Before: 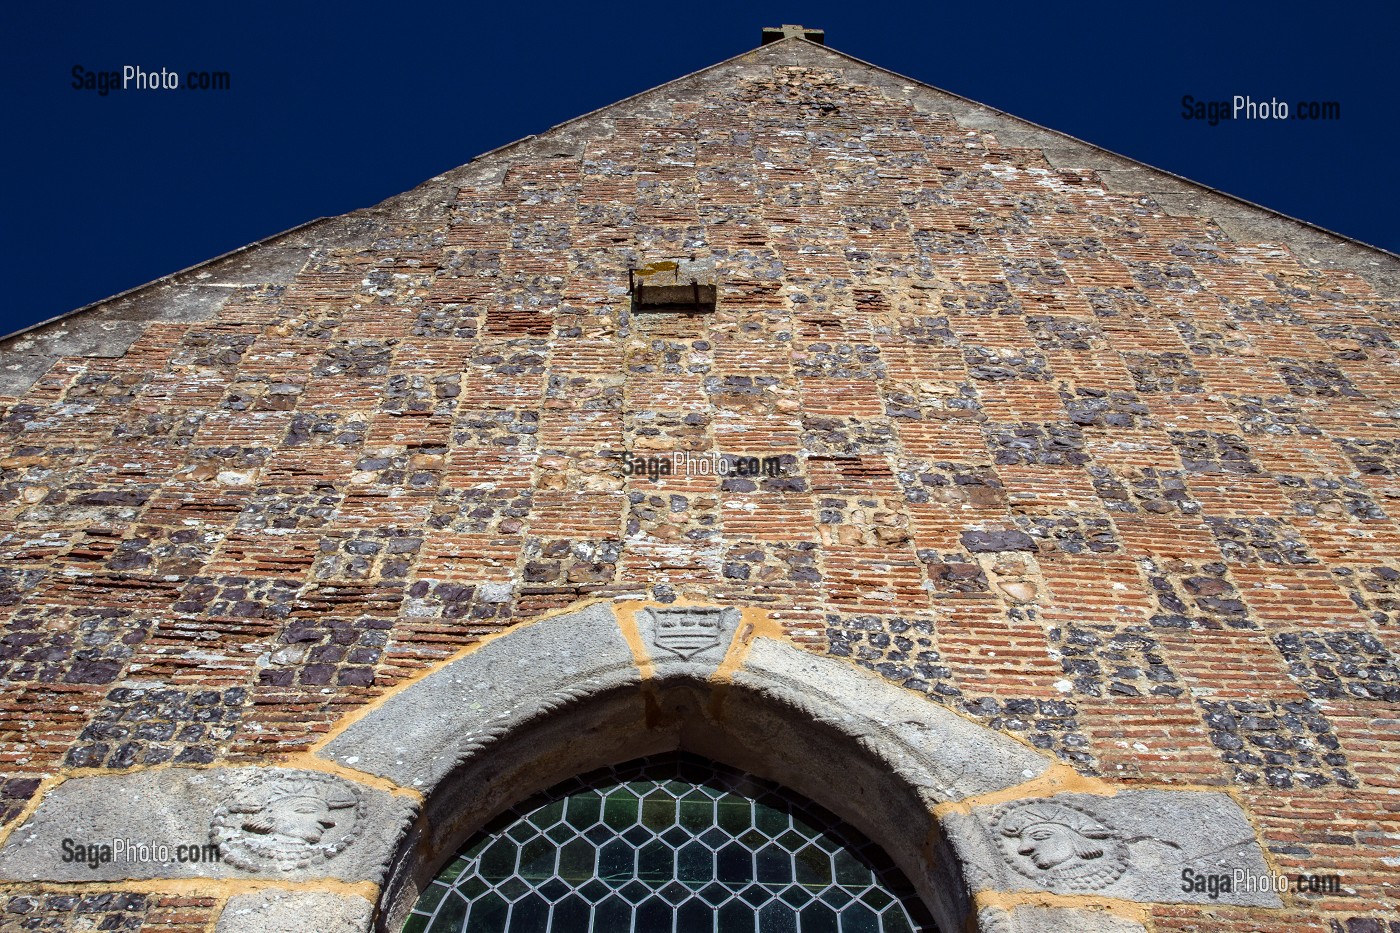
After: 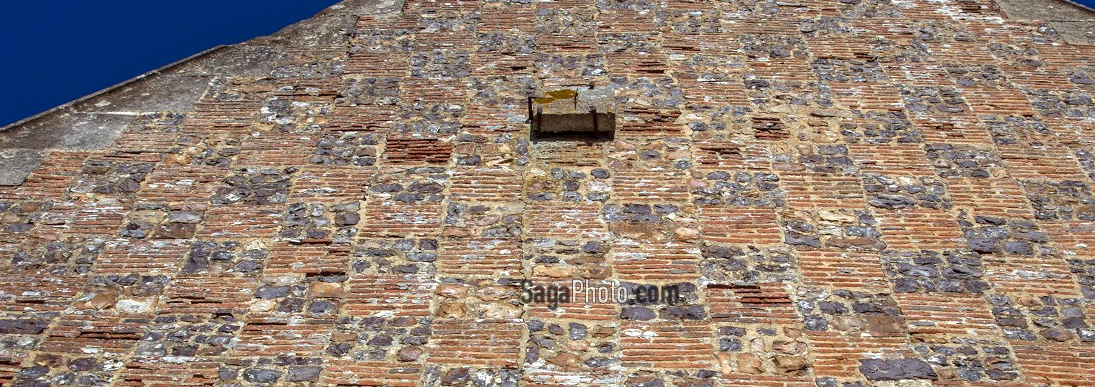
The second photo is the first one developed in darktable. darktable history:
shadows and highlights: on, module defaults
exposure: exposure 0.085 EV, compensate highlight preservation false
crop: left 7.273%, top 18.479%, right 14.469%, bottom 39.94%
